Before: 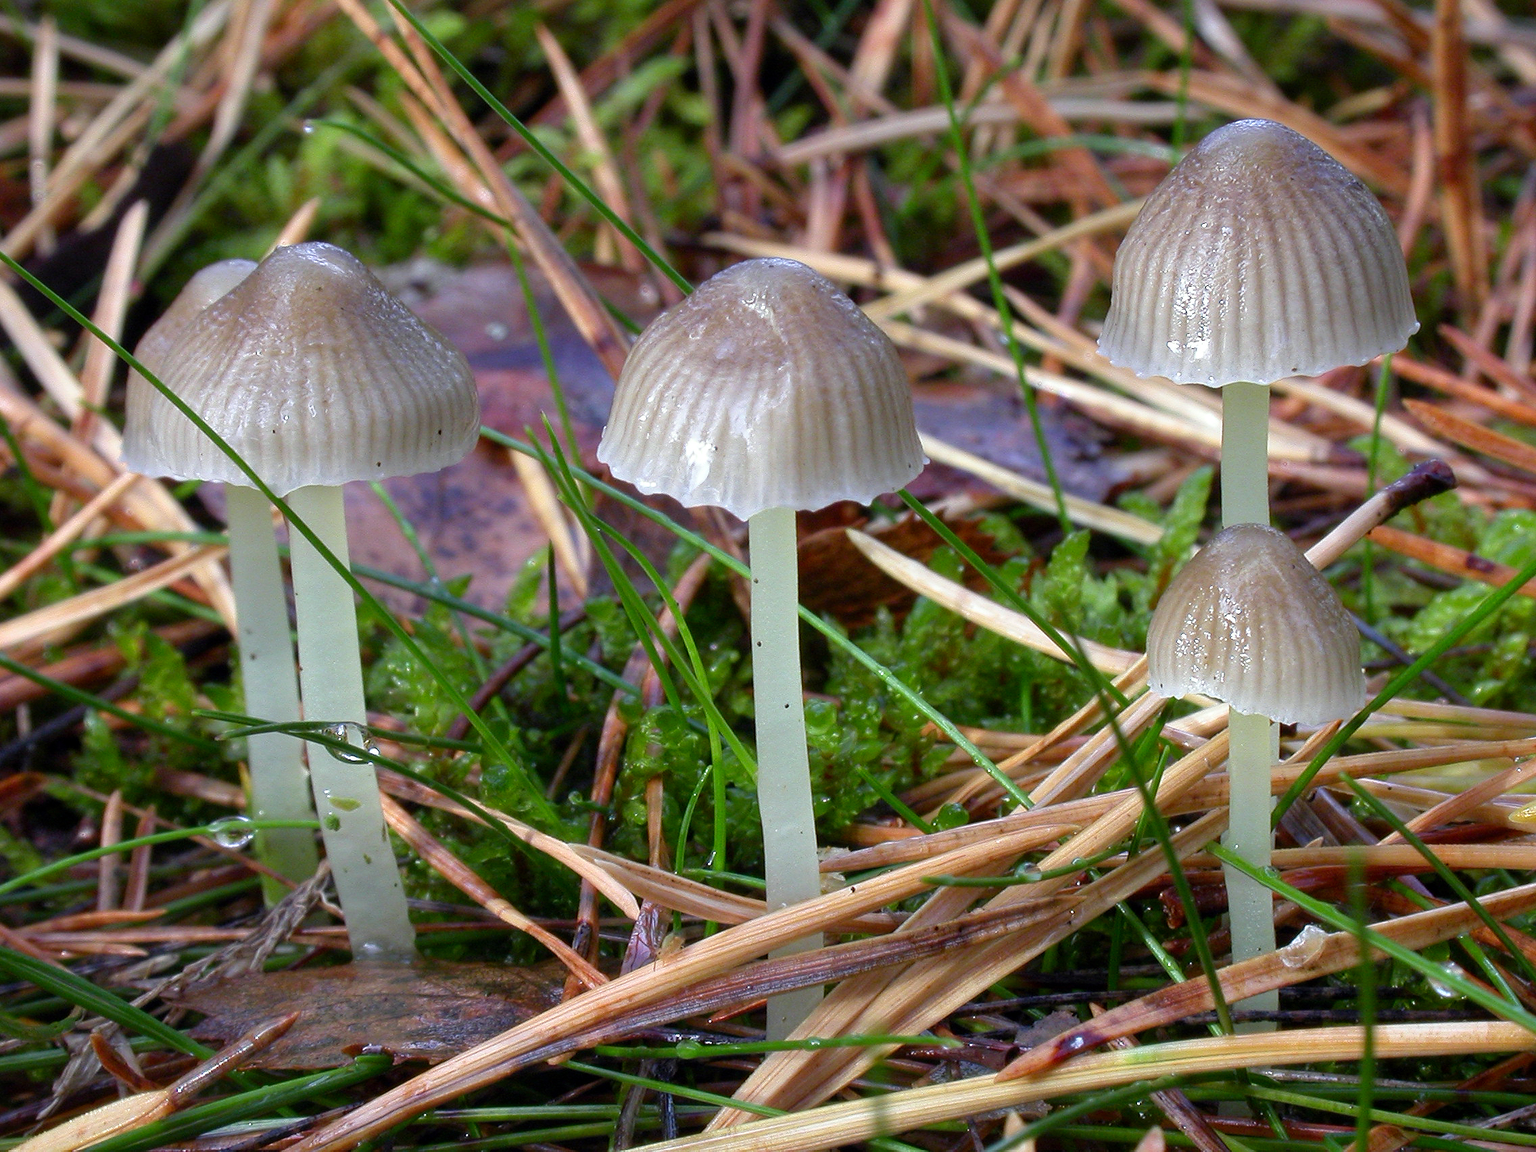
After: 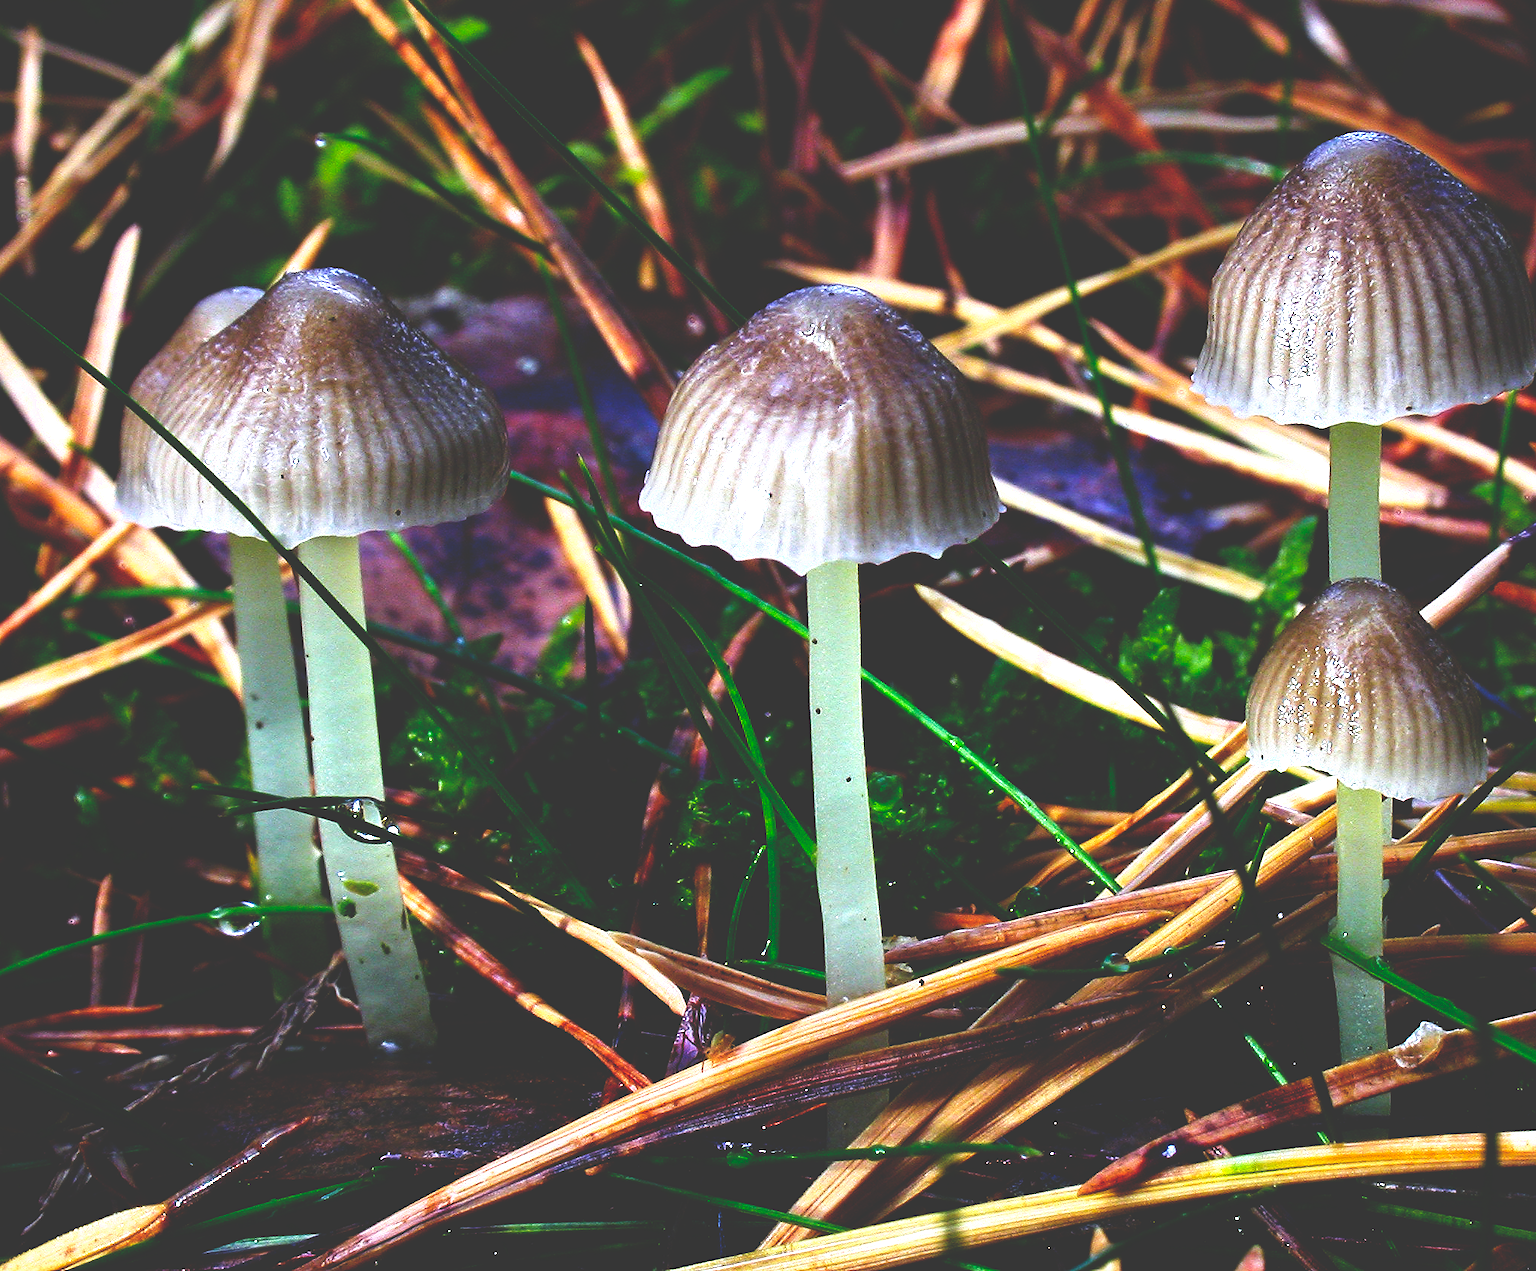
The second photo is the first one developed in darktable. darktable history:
crop and rotate: left 1.201%, right 8.198%
base curve: curves: ch0 [(0, 0.036) (0.083, 0.04) (0.804, 1)], preserve colors none
color balance rgb: linear chroma grading › global chroma 8.692%, perceptual saturation grading › global saturation -0.11%, perceptual saturation grading › mid-tones 11.617%, perceptual brilliance grading › global brilliance 14.18%, perceptual brilliance grading › shadows -35.738%, global vibrance 24.482%
